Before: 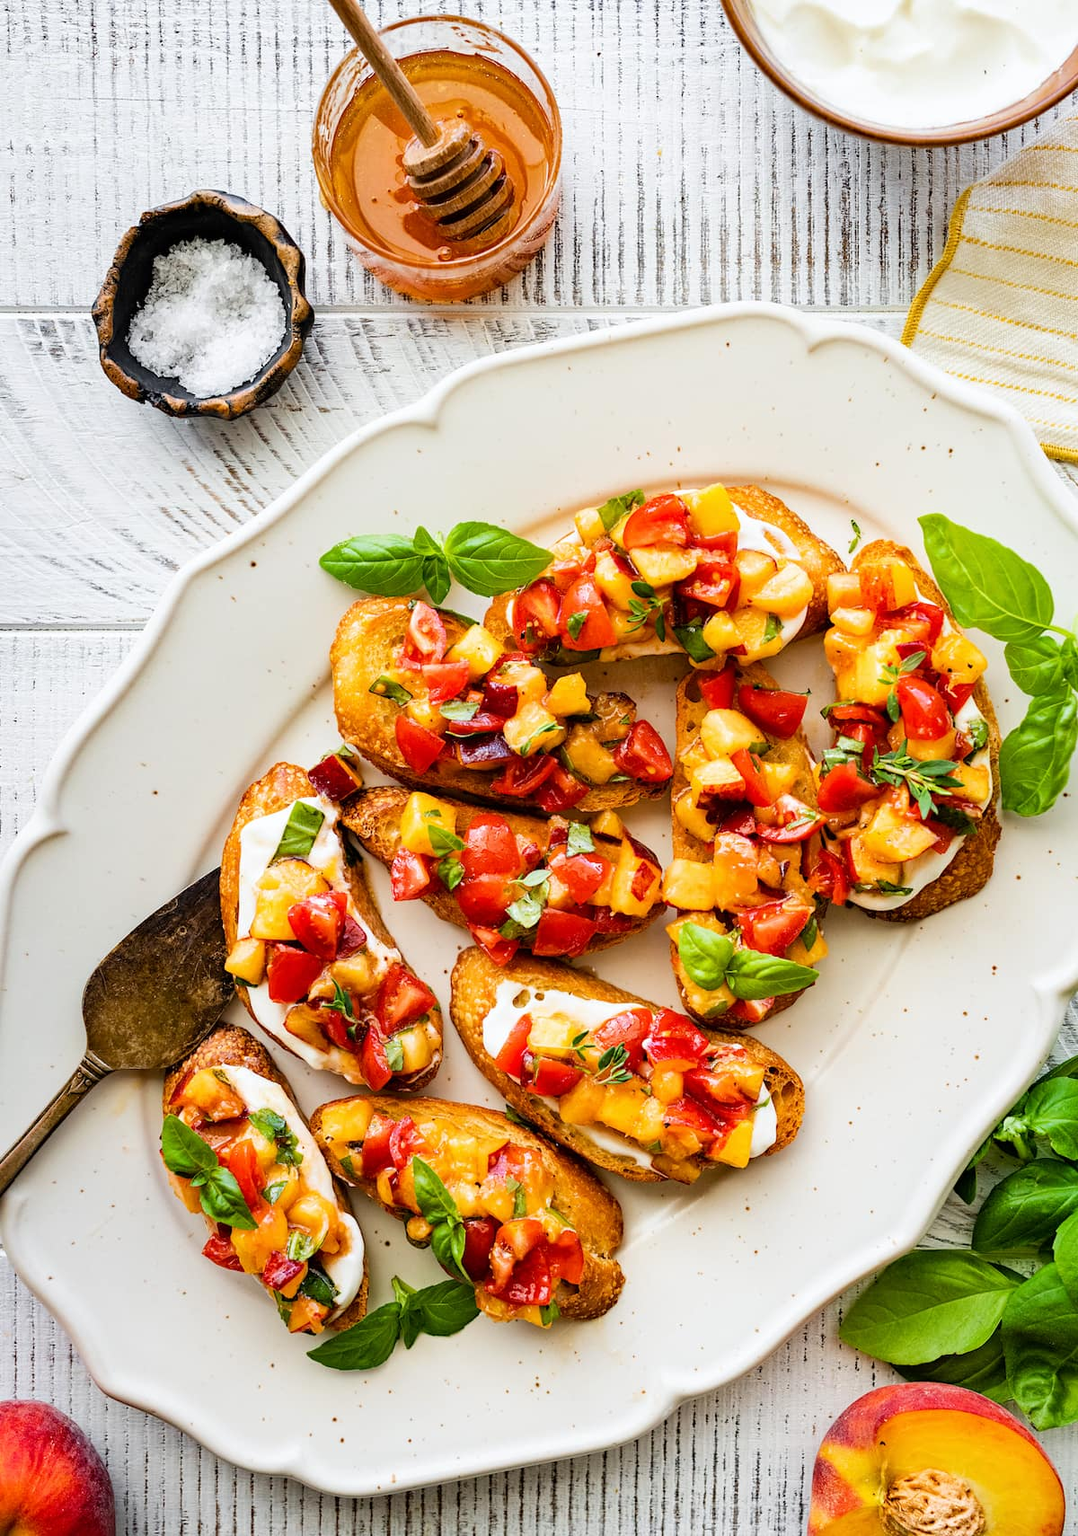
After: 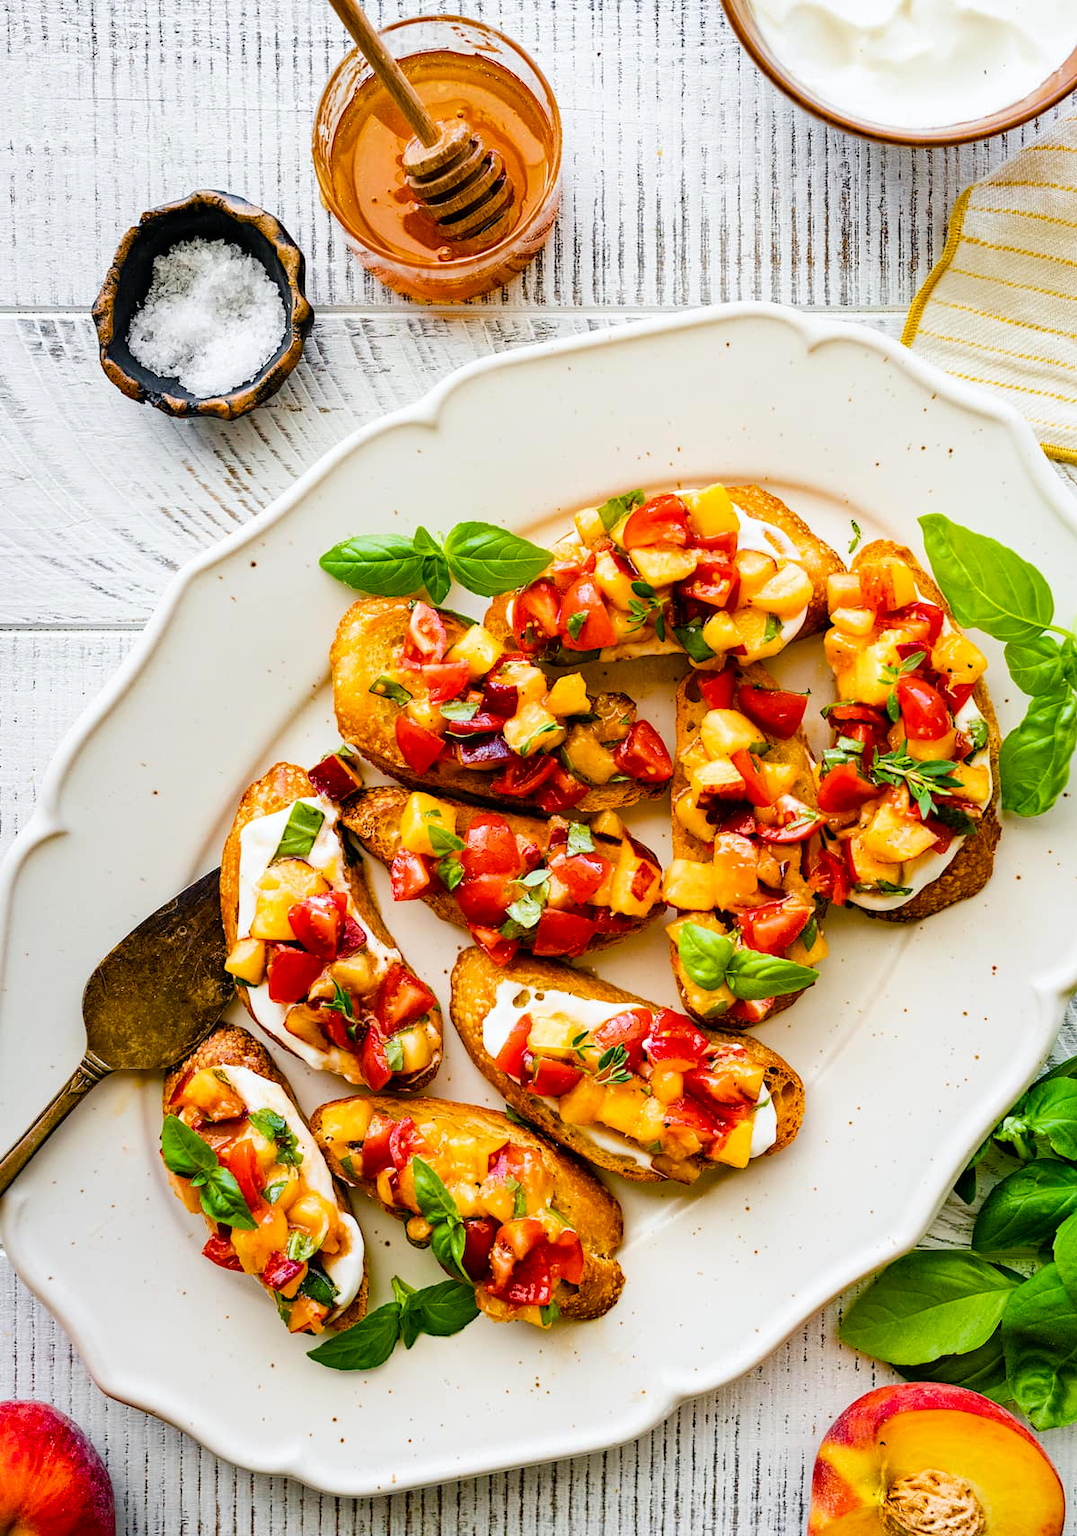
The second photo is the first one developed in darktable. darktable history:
color balance rgb: shadows lift › chroma 2.022%, shadows lift › hue 222.24°, linear chroma grading › global chroma 10.29%, perceptual saturation grading › global saturation 20%, perceptual saturation grading › highlights -25.874%, perceptual saturation grading › shadows 49.459%
